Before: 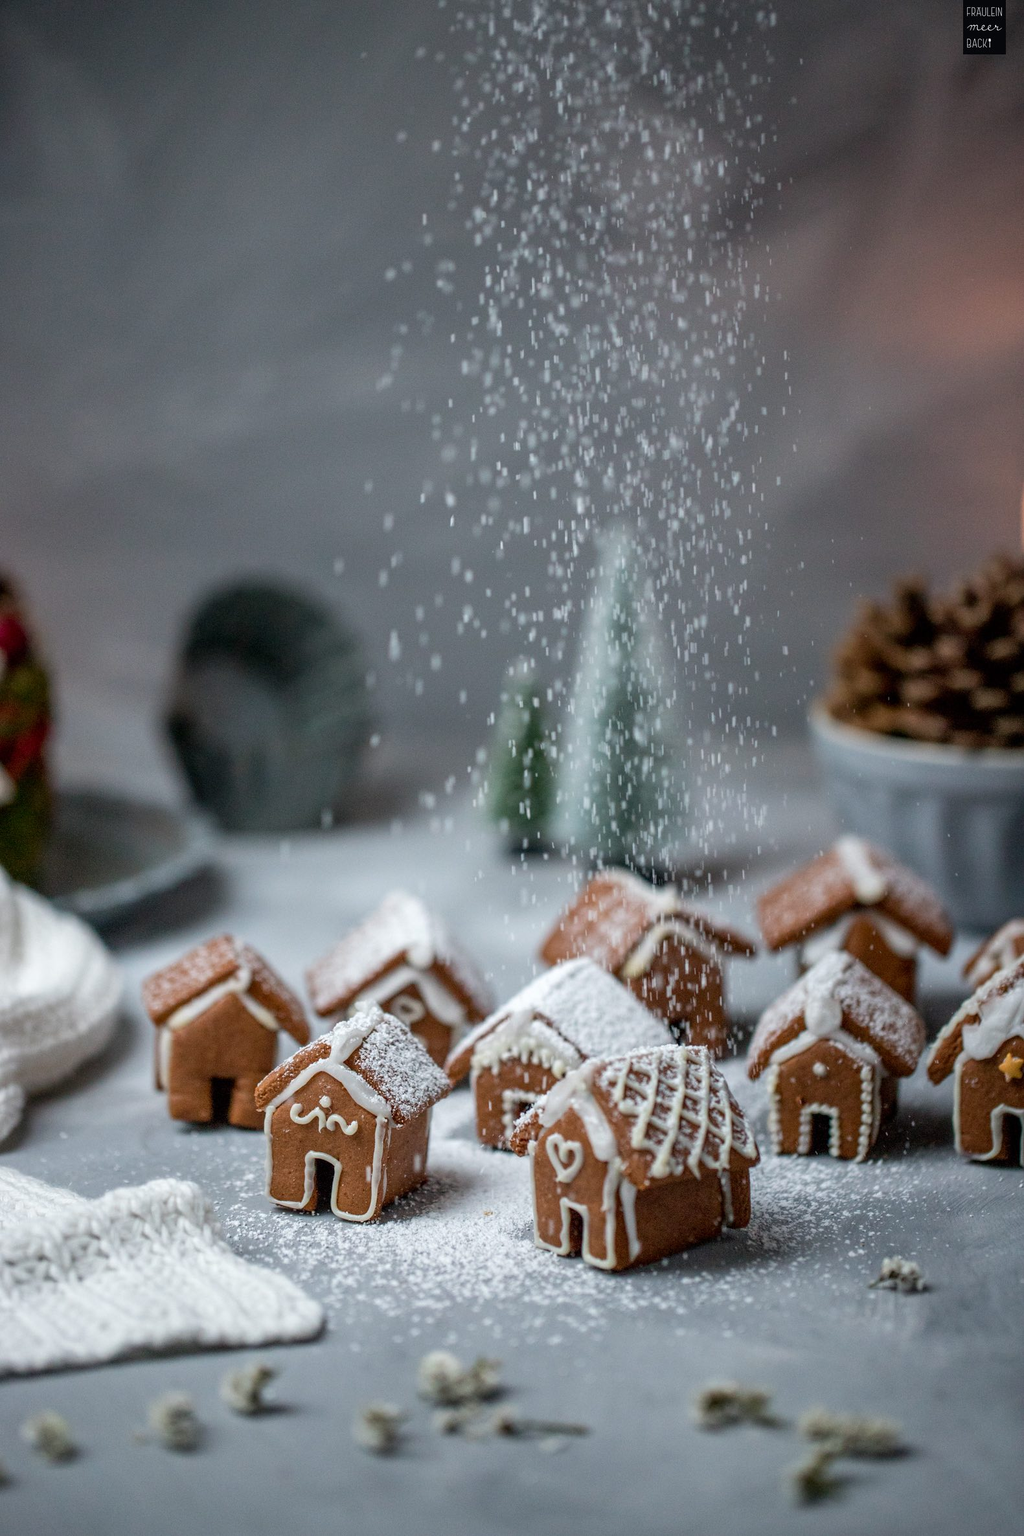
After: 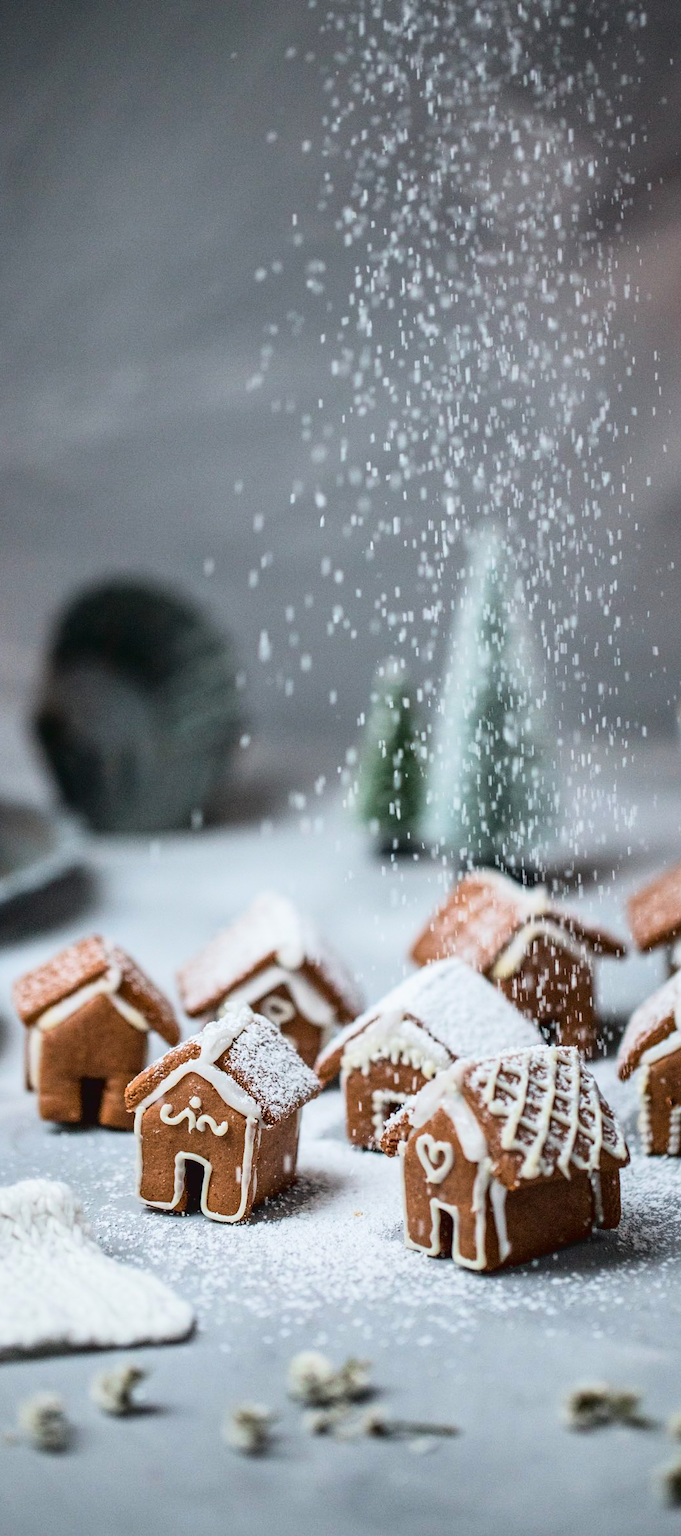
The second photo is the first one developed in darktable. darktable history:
crop and rotate: left 12.742%, right 20.66%
tone curve: curves: ch0 [(0, 0.036) (0.037, 0.042) (0.167, 0.143) (0.433, 0.502) (0.531, 0.637) (0.696, 0.825) (0.856, 0.92) (1, 0.98)]; ch1 [(0, 0) (0.424, 0.383) (0.482, 0.459) (0.501, 0.5) (0.522, 0.526) (0.559, 0.563) (0.604, 0.646) (0.715, 0.729) (1, 1)]; ch2 [(0, 0) (0.369, 0.388) (0.45, 0.48) (0.499, 0.502) (0.504, 0.504) (0.512, 0.526) (0.581, 0.595) (0.708, 0.786) (1, 1)], color space Lab, linked channels, preserve colors none
